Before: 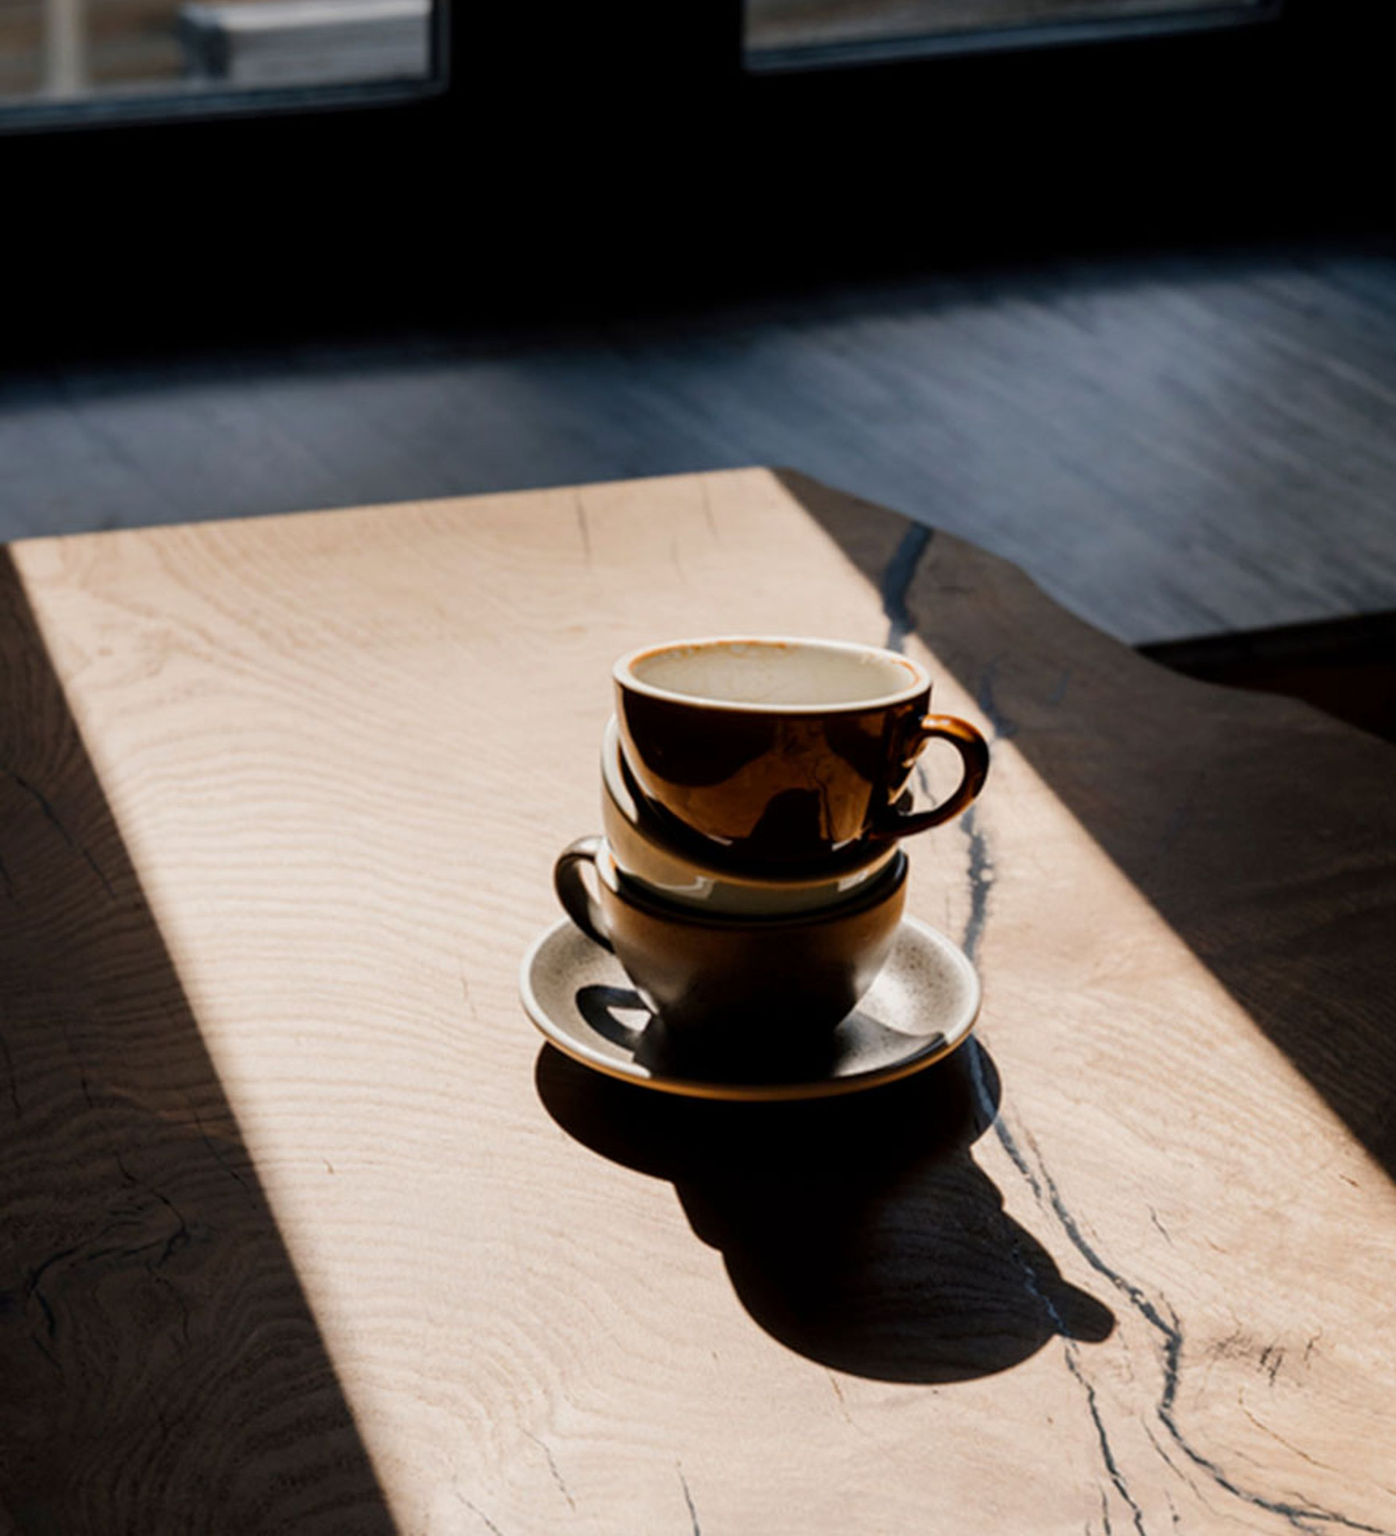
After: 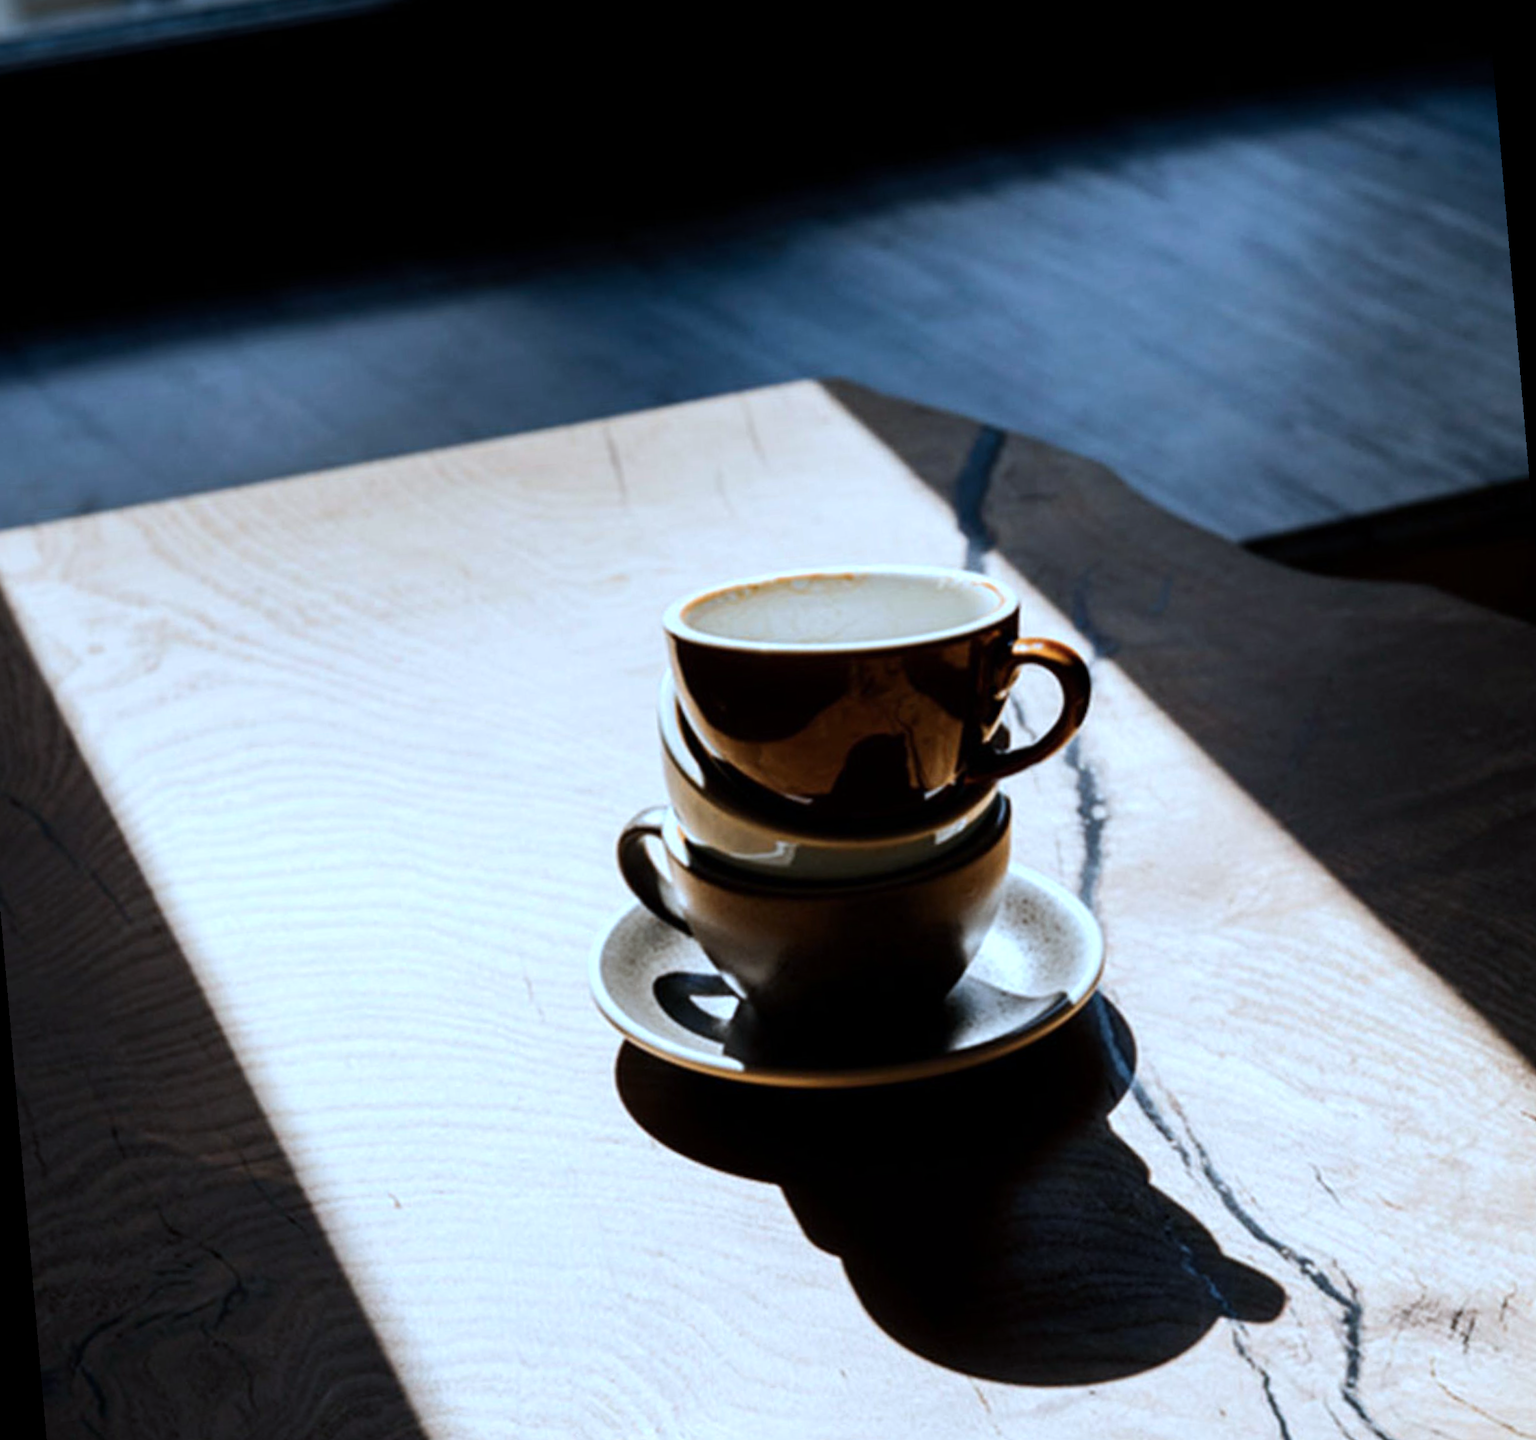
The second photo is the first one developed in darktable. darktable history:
tone equalizer: -8 EV -0.417 EV, -7 EV -0.389 EV, -6 EV -0.333 EV, -5 EV -0.222 EV, -3 EV 0.222 EV, -2 EV 0.333 EV, -1 EV 0.389 EV, +0 EV 0.417 EV, edges refinement/feathering 500, mask exposure compensation -1.57 EV, preserve details no
rotate and perspective: rotation -5°, crop left 0.05, crop right 0.952, crop top 0.11, crop bottom 0.89
color calibration: x 0.396, y 0.386, temperature 3669 K
